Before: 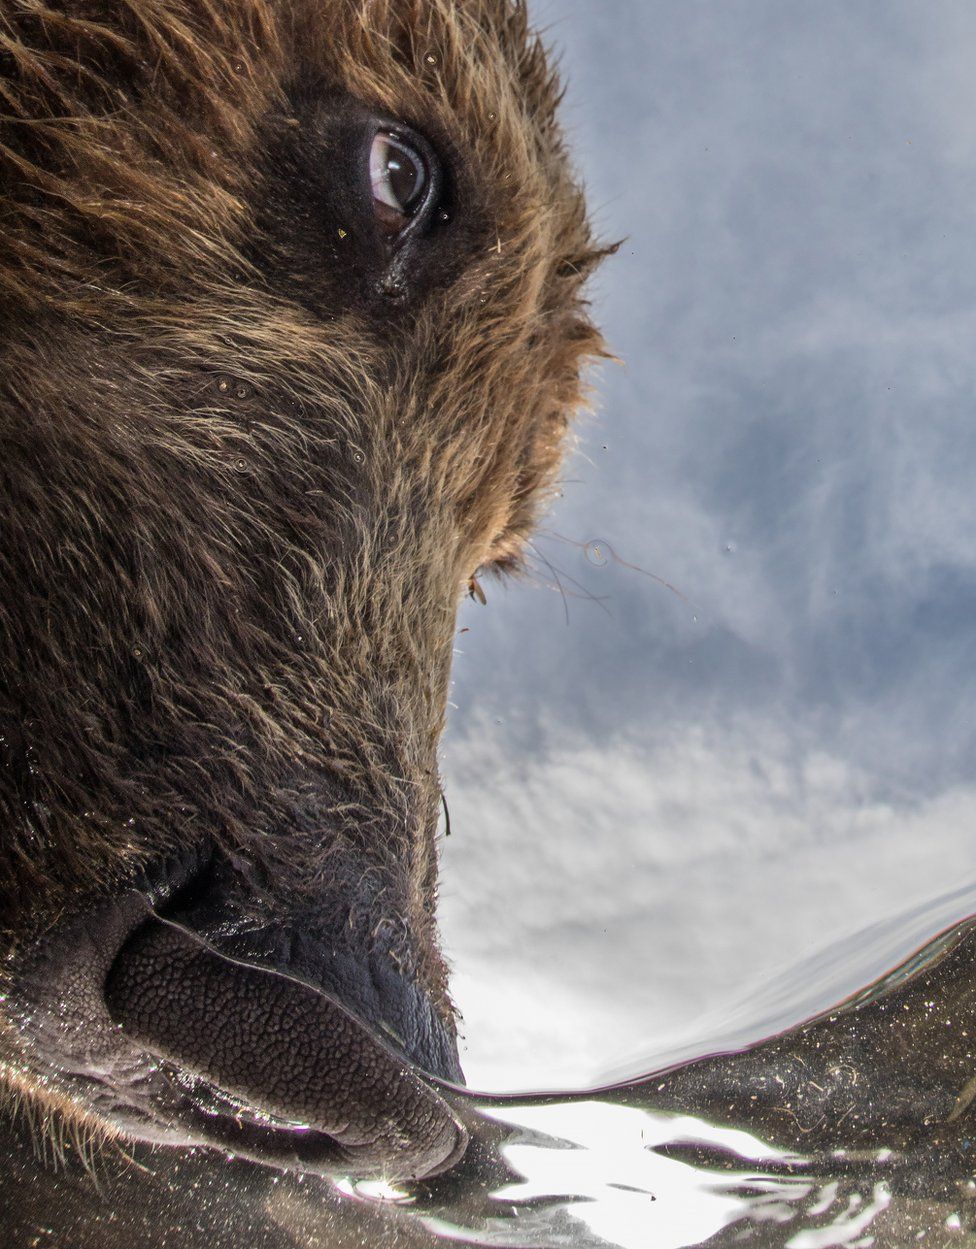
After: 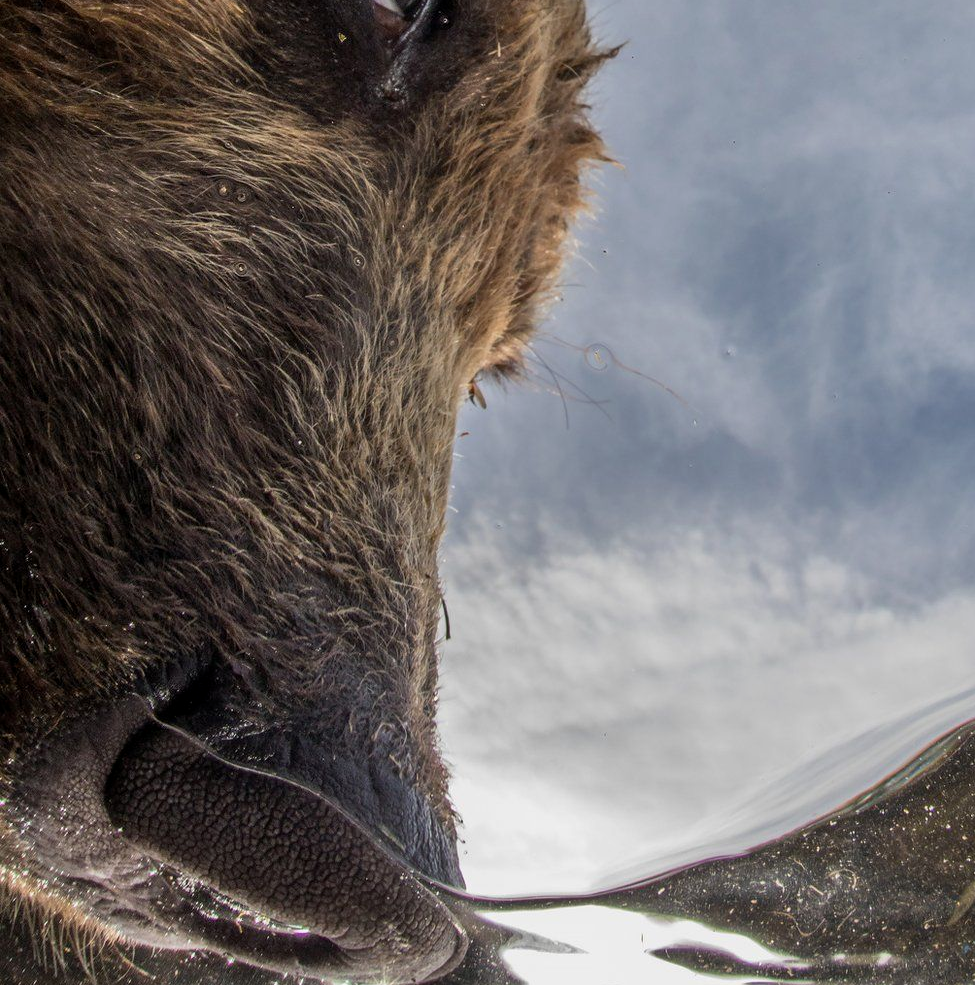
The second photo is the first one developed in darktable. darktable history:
crop and rotate: top 15.756%, bottom 5.309%
exposure: black level correction 0.002, exposure -0.106 EV, compensate exposure bias true, compensate highlight preservation false
